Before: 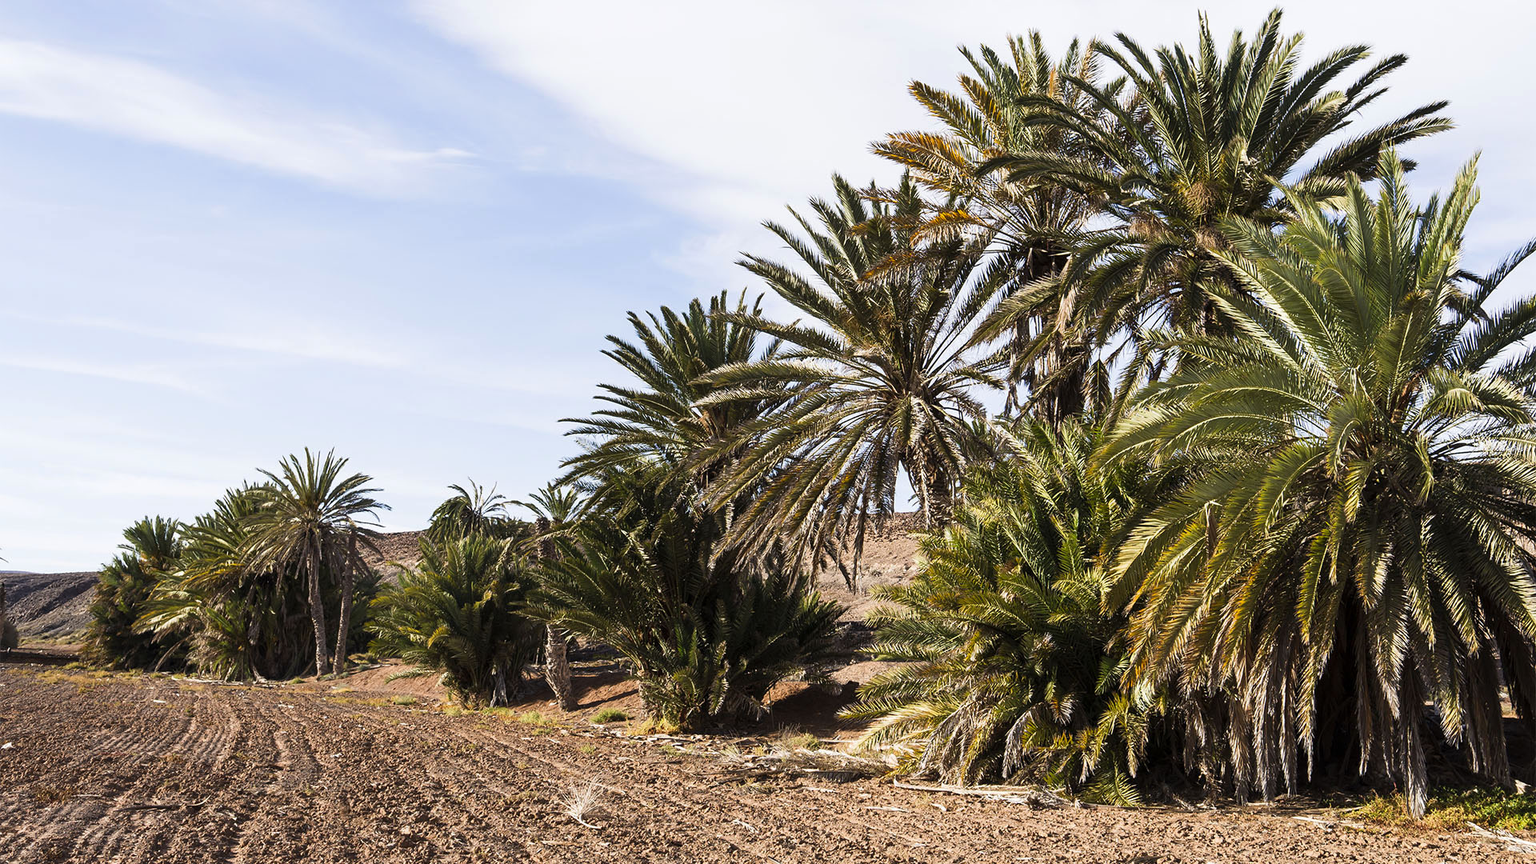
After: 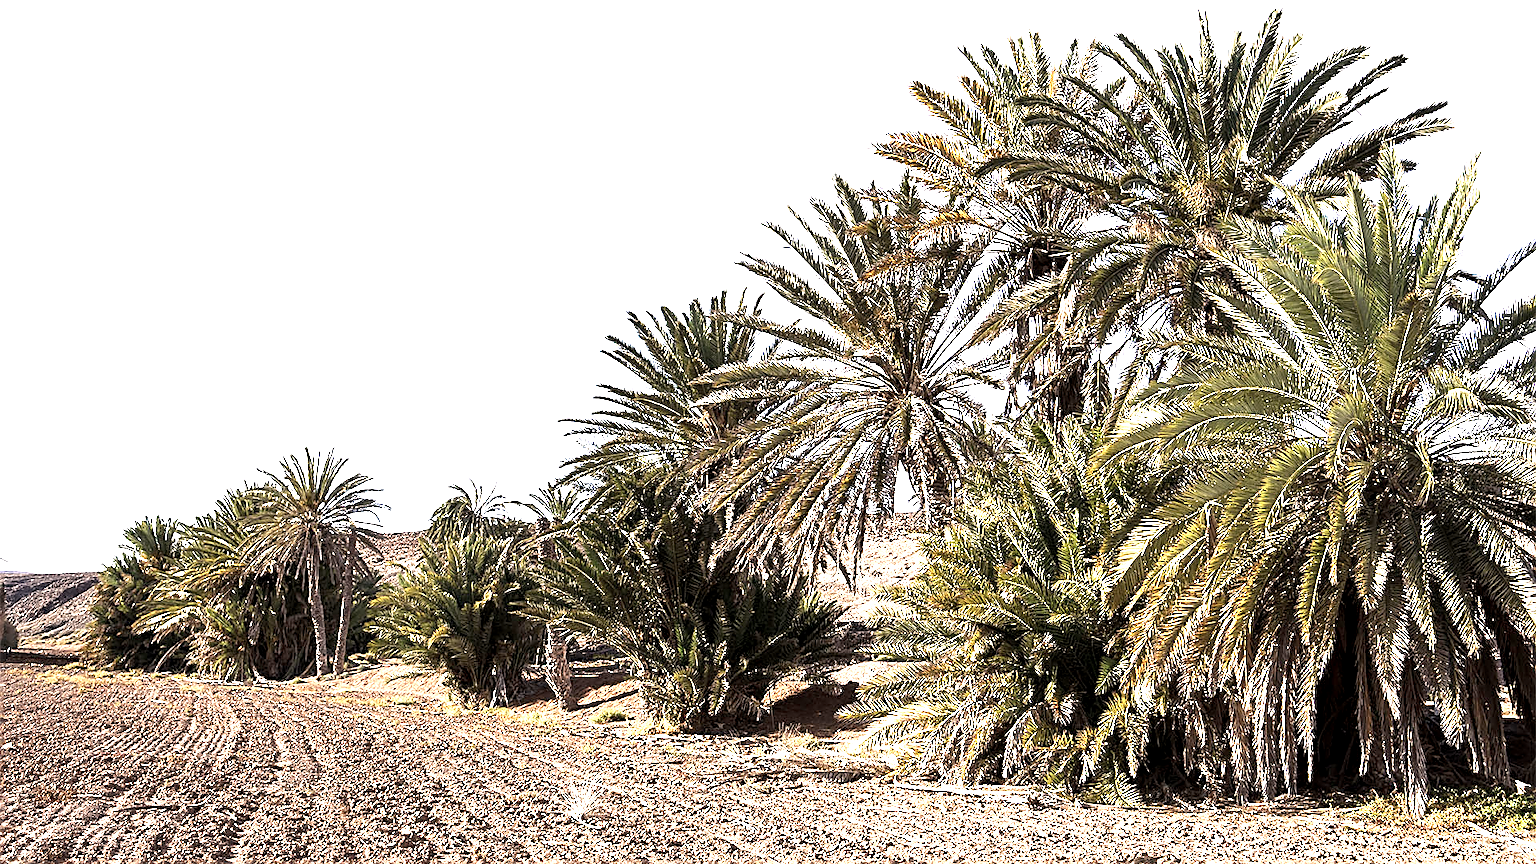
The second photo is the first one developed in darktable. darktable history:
exposure: black level correction 0.001, exposure 1.399 EV, compensate highlight preservation false
color correction: highlights a* 5.49, highlights b* 5.19, saturation 0.678
sharpen: amount 0.894
